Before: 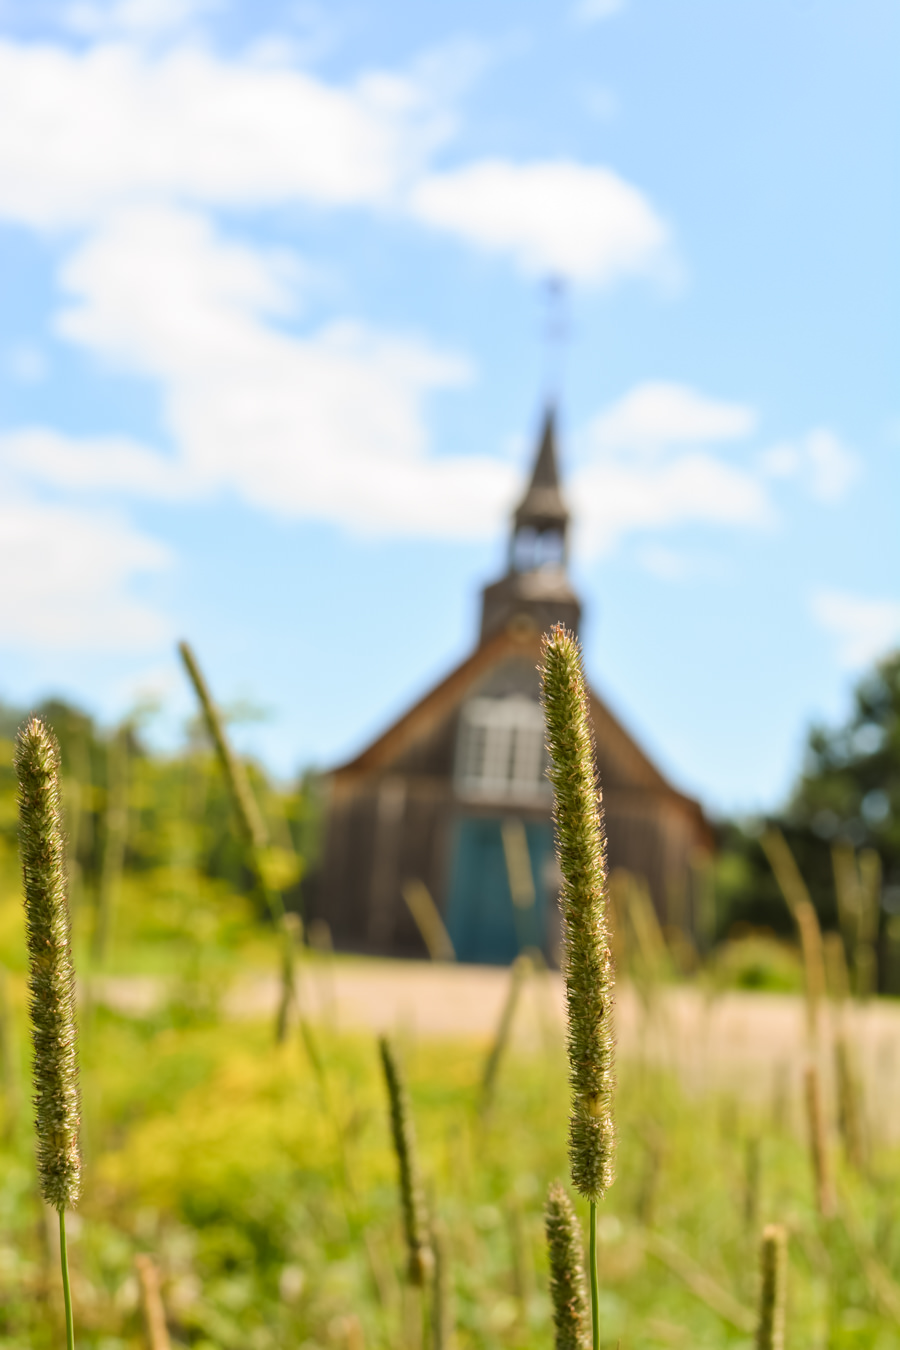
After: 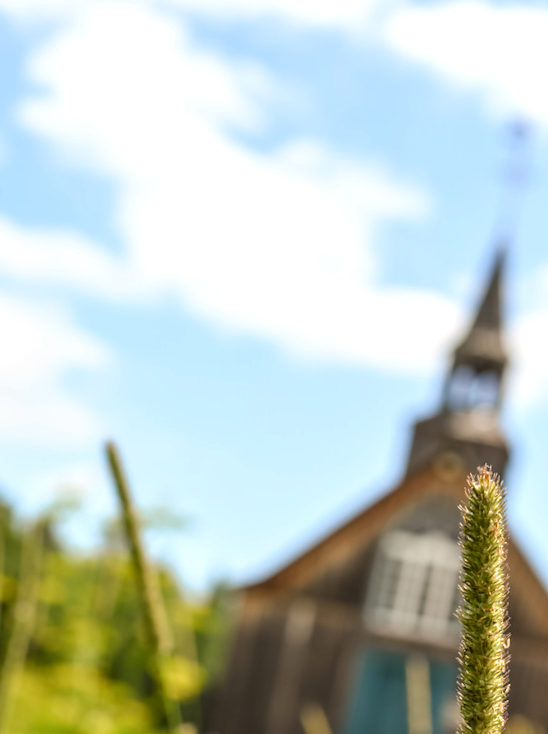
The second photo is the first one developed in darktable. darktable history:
crop and rotate: angle -6.39°, left 2.049%, top 6.624%, right 27.162%, bottom 30.257%
local contrast: on, module defaults
contrast brightness saturation: saturation -0.022
exposure: black level correction 0.002, exposure 0.147 EV, compensate highlight preservation false
